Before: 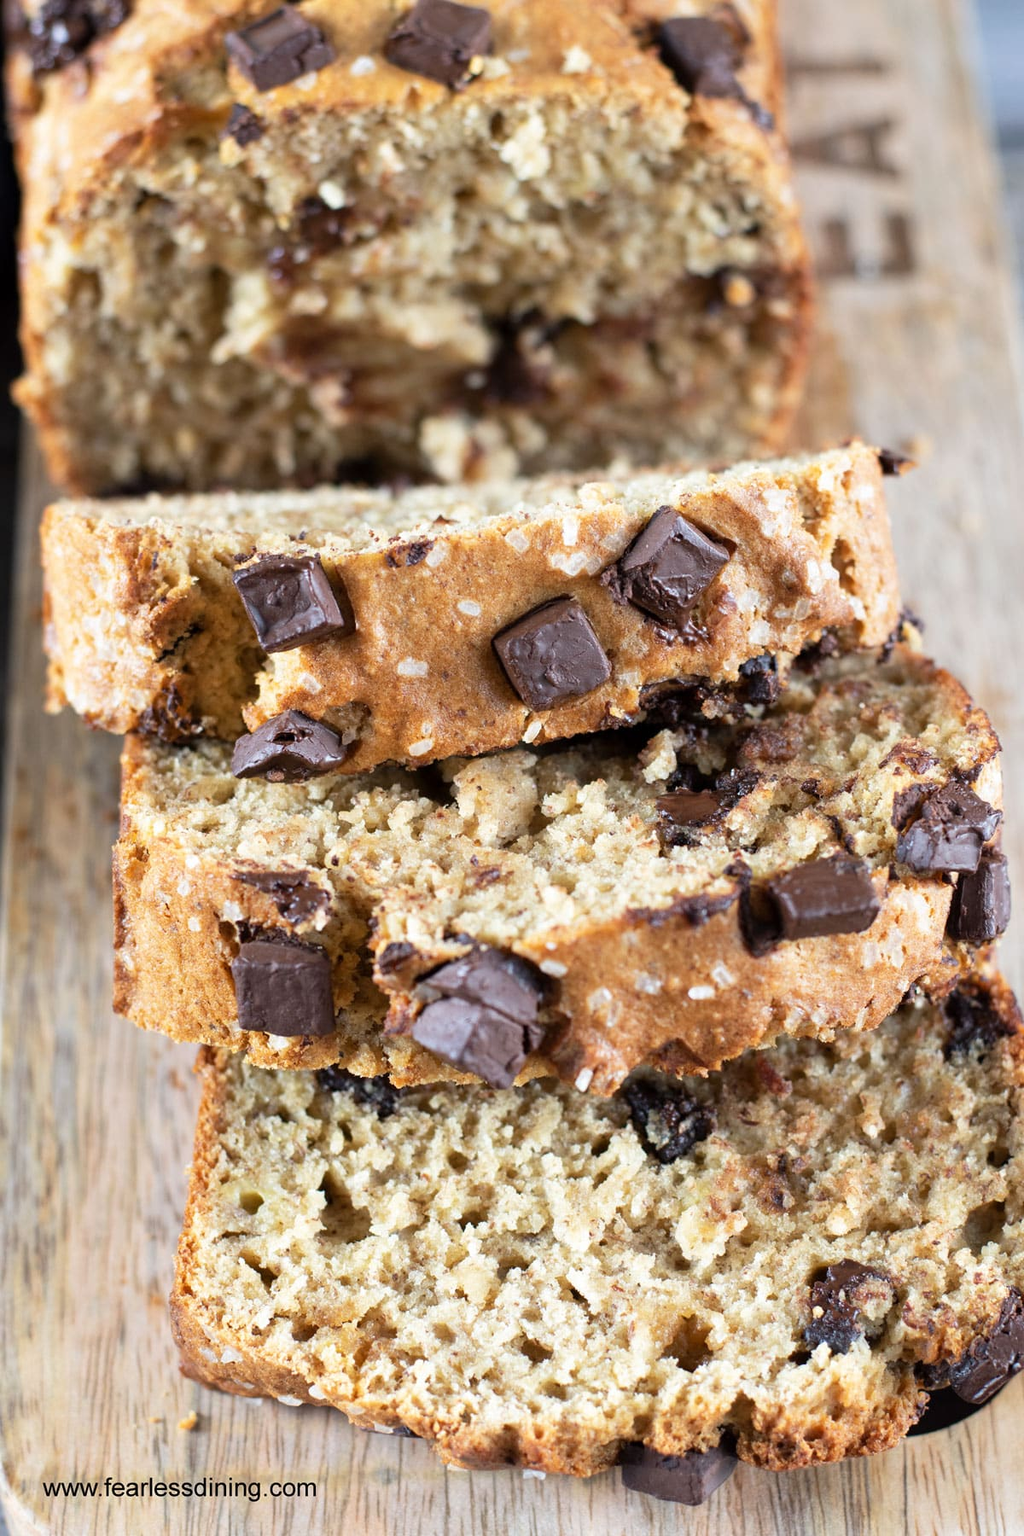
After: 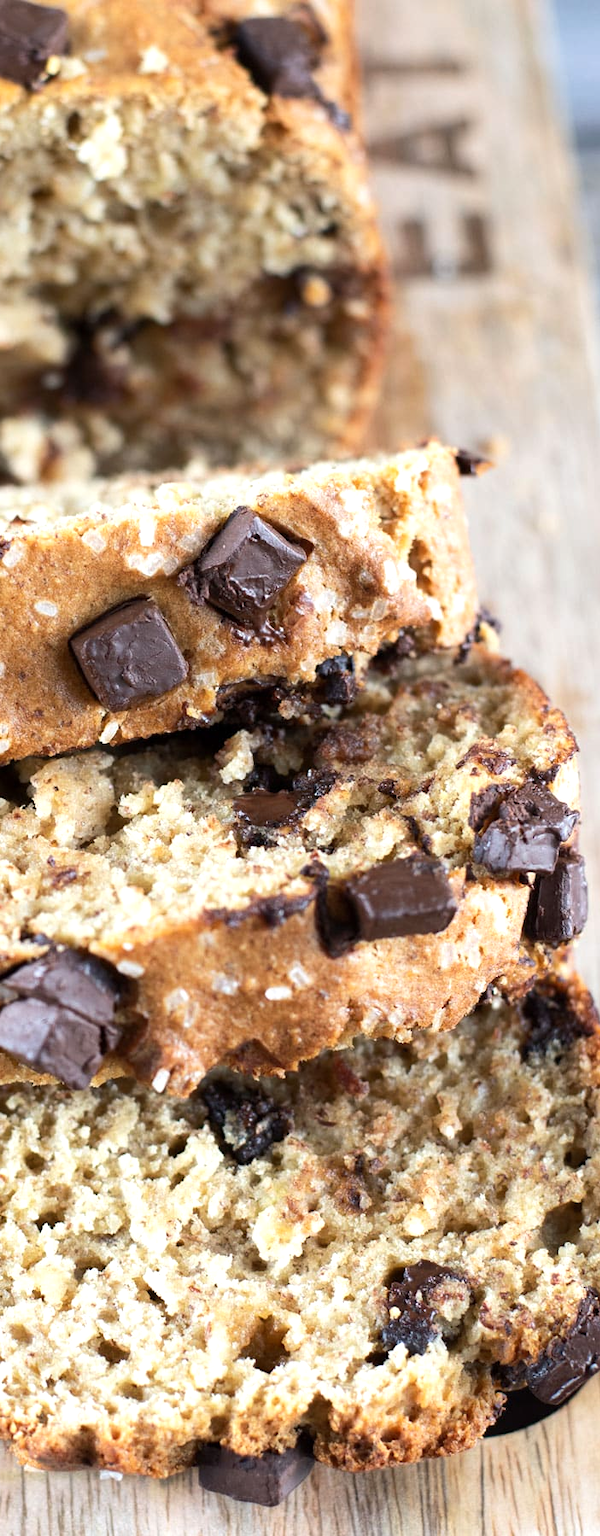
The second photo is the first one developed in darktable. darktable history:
white balance: emerald 1
tone equalizer: -8 EV -0.001 EV, -7 EV 0.001 EV, -6 EV -0.002 EV, -5 EV -0.003 EV, -4 EV -0.062 EV, -3 EV -0.222 EV, -2 EV -0.267 EV, -1 EV 0.105 EV, +0 EV 0.303 EV
crop: left 41.402%
